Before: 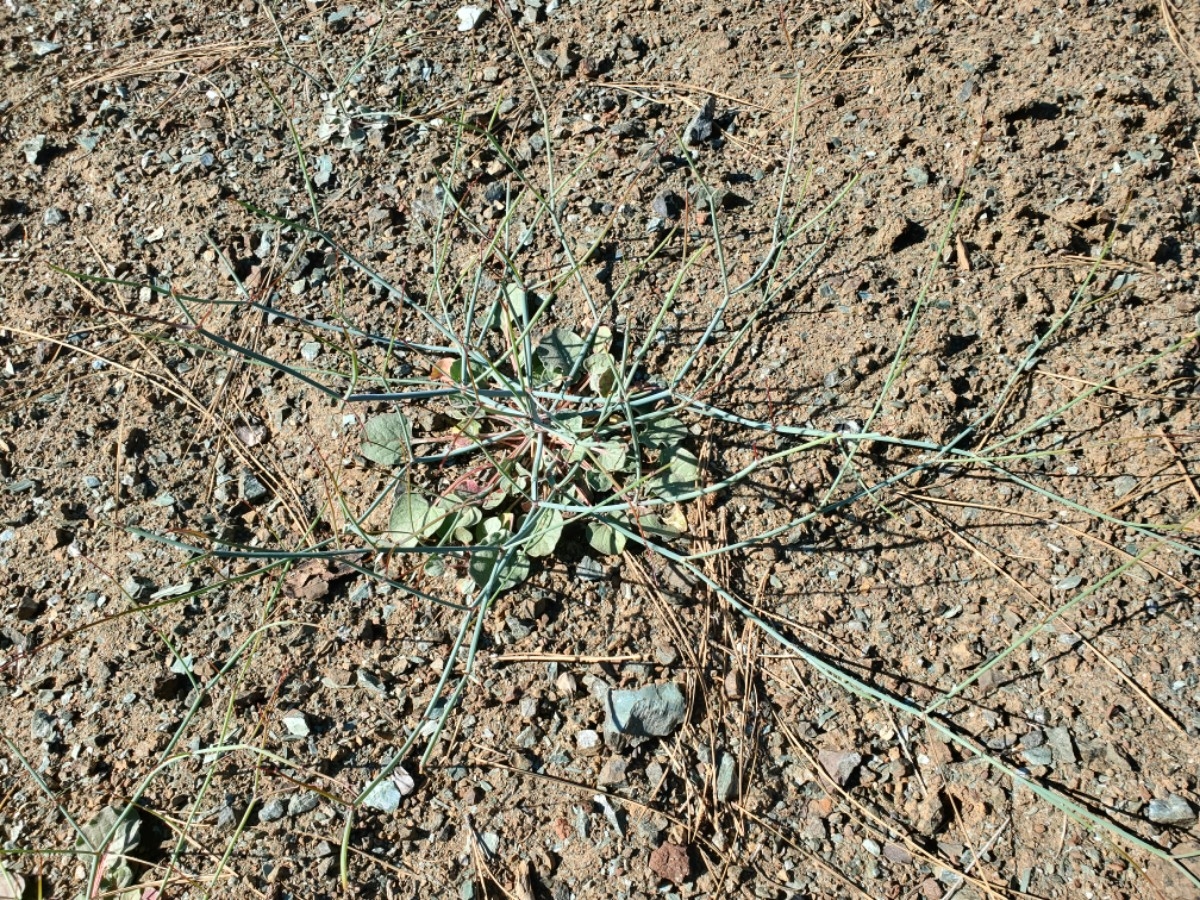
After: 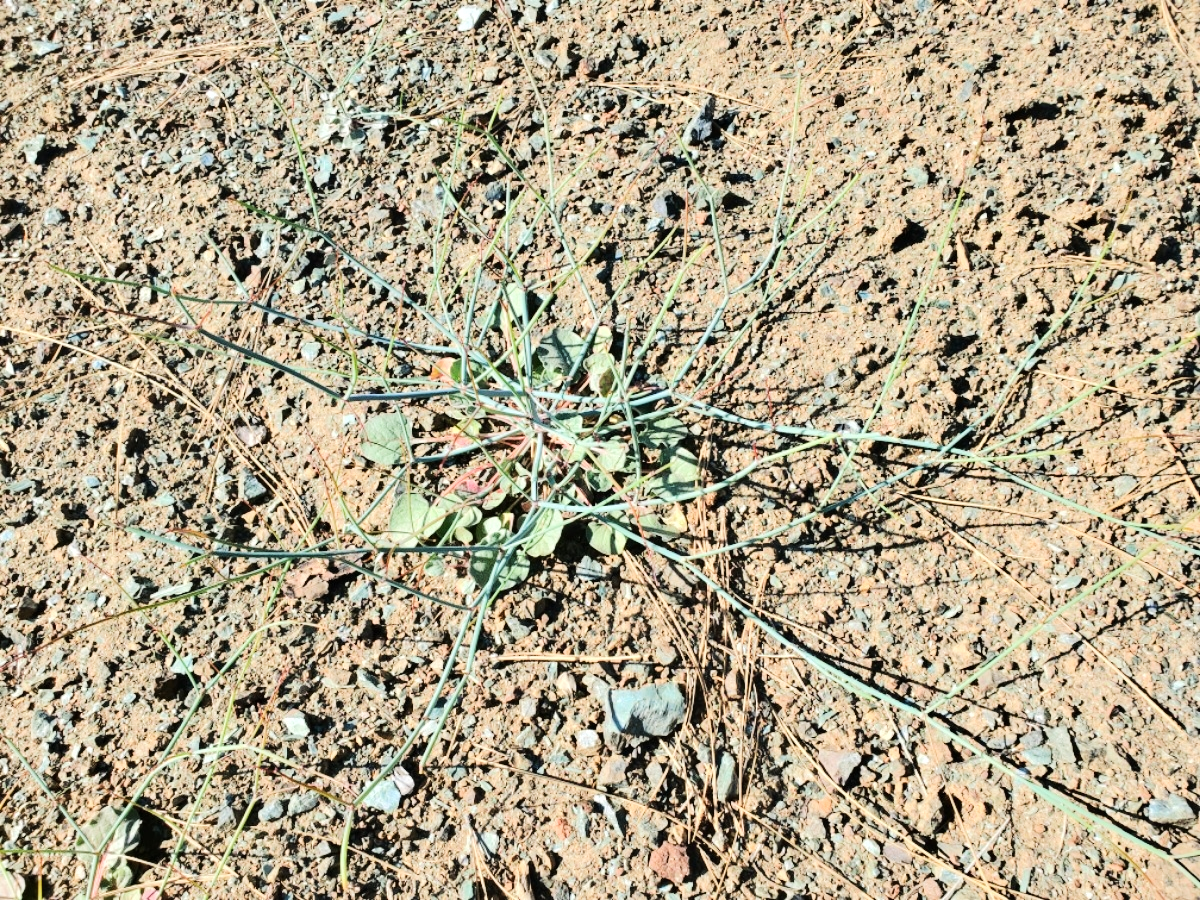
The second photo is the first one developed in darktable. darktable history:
tone equalizer: -7 EV 0.142 EV, -6 EV 0.56 EV, -5 EV 1.15 EV, -4 EV 1.3 EV, -3 EV 1.15 EV, -2 EV 0.6 EV, -1 EV 0.152 EV, edges refinement/feathering 500, mask exposure compensation -1.57 EV, preserve details no
